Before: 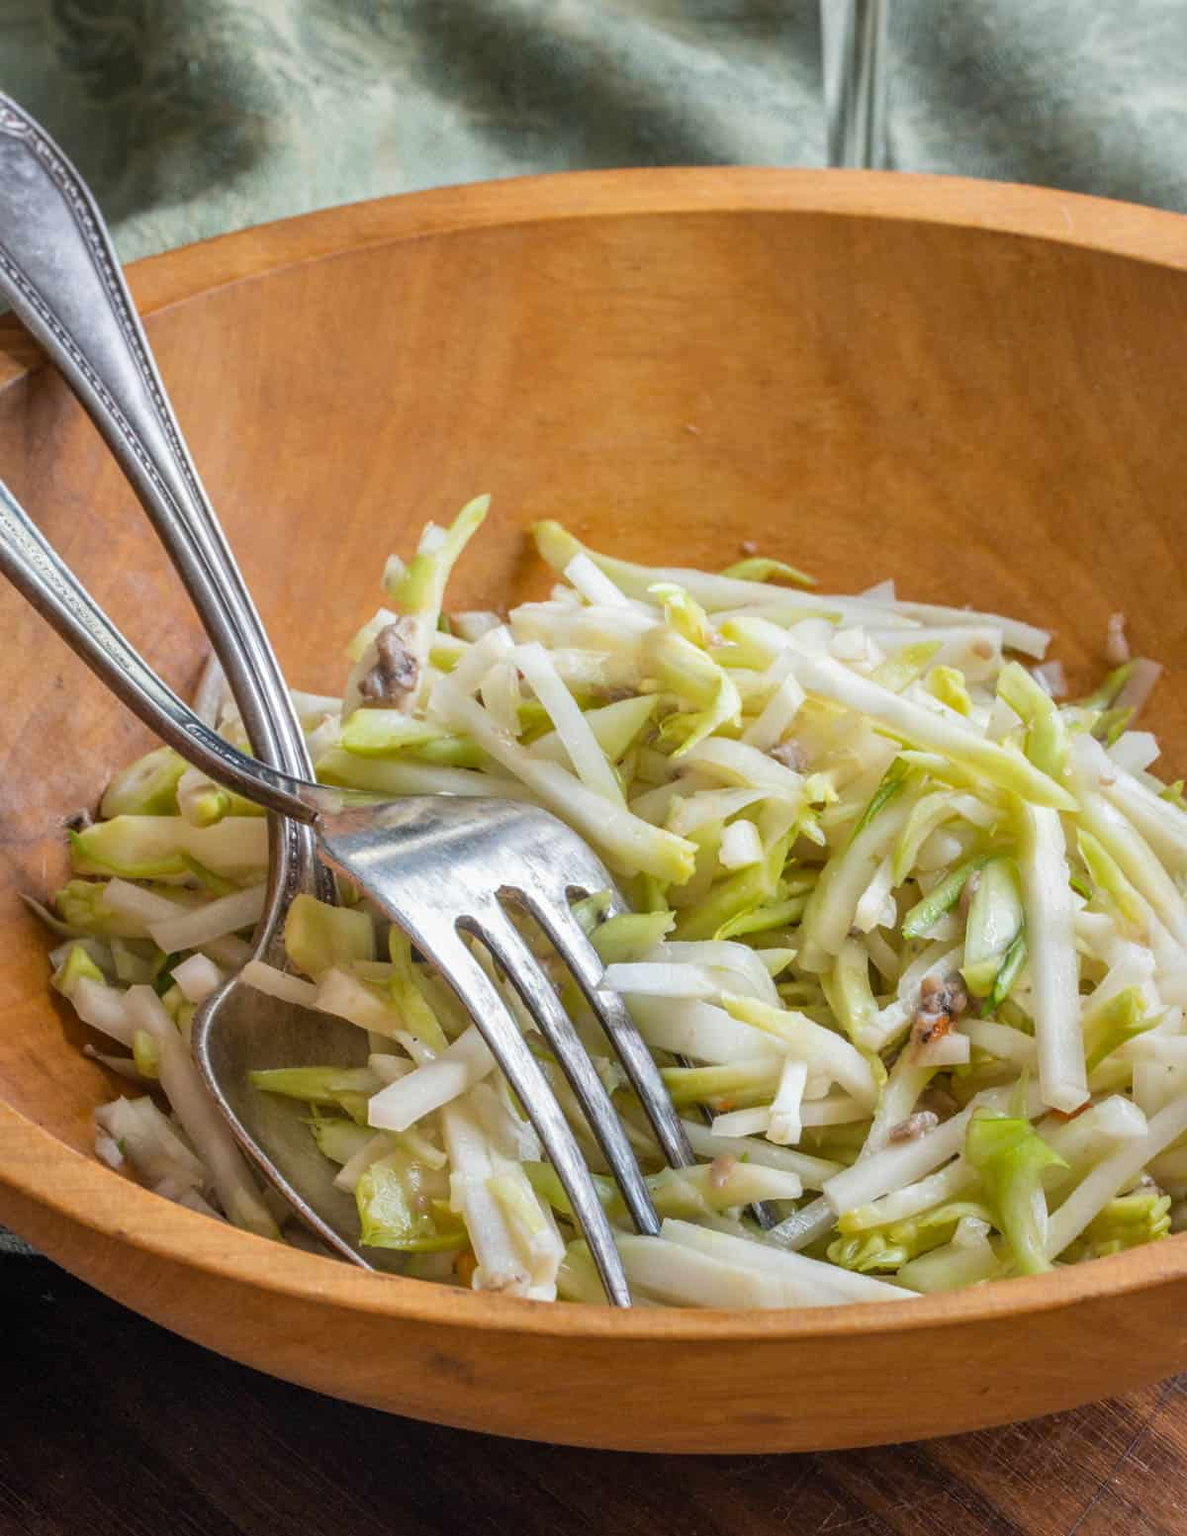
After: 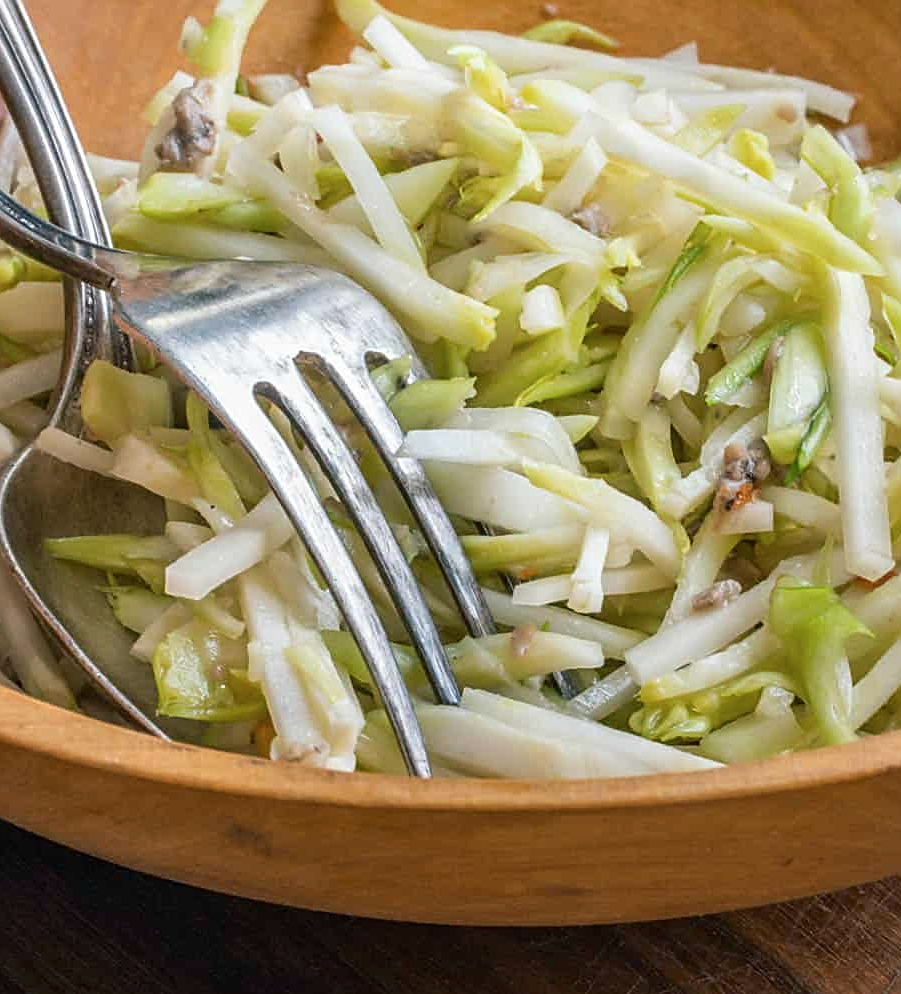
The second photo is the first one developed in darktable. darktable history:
sharpen: on, module defaults
shadows and highlights: shadows -29.35, highlights 30.07
color balance rgb: shadows lift › chroma 2.734%, shadows lift › hue 191.11°, linear chroma grading › shadows -3.34%, linear chroma grading › highlights -4.396%, perceptual saturation grading › global saturation 0.285%, saturation formula JzAzBz (2021)
crop and rotate: left 17.331%, top 35.071%, right 7.527%, bottom 0.885%
